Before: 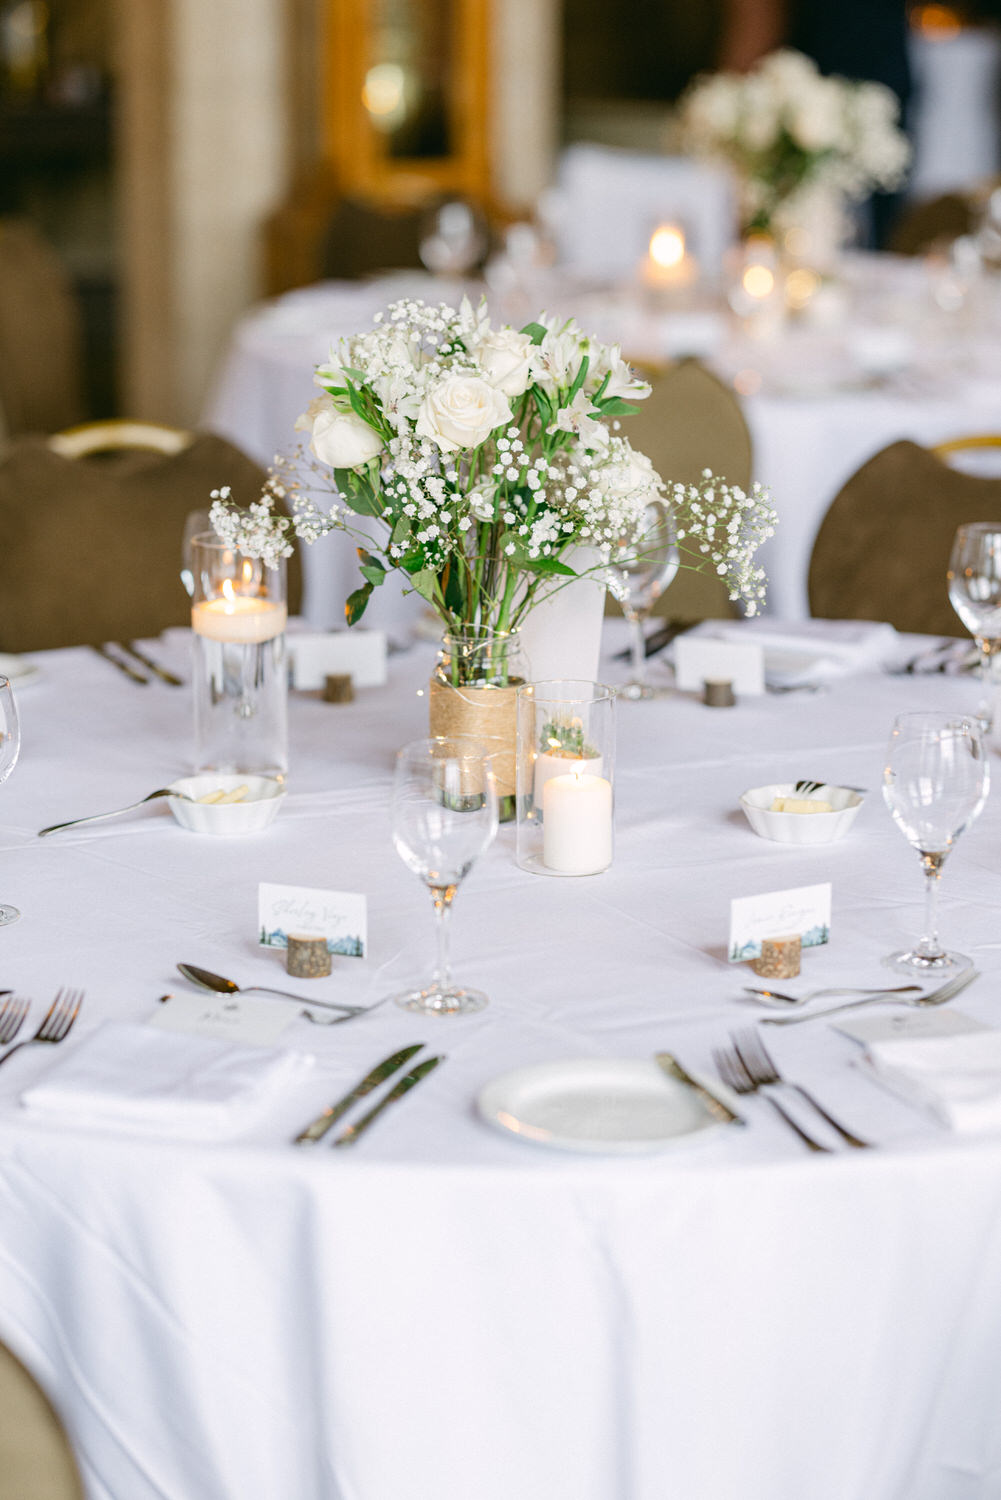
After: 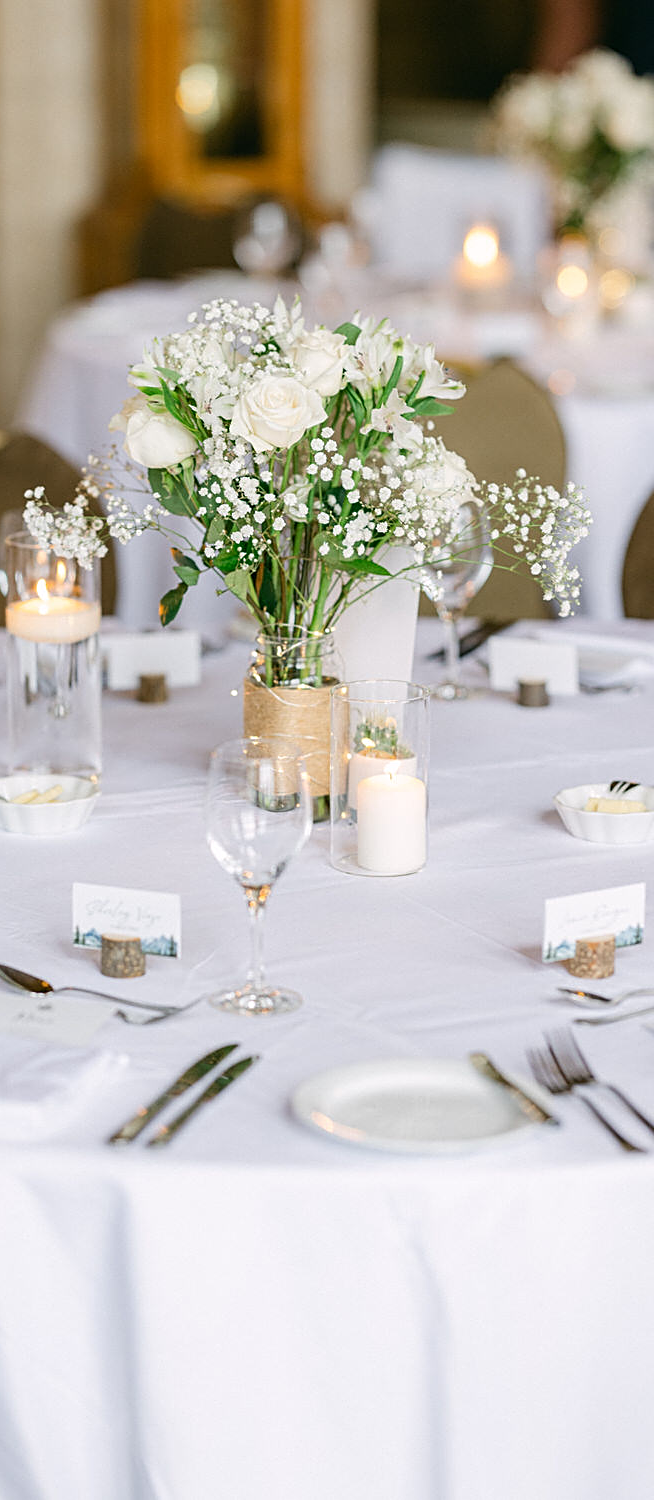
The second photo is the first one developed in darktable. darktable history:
crop and rotate: left 18.638%, right 15.964%
sharpen: on, module defaults
